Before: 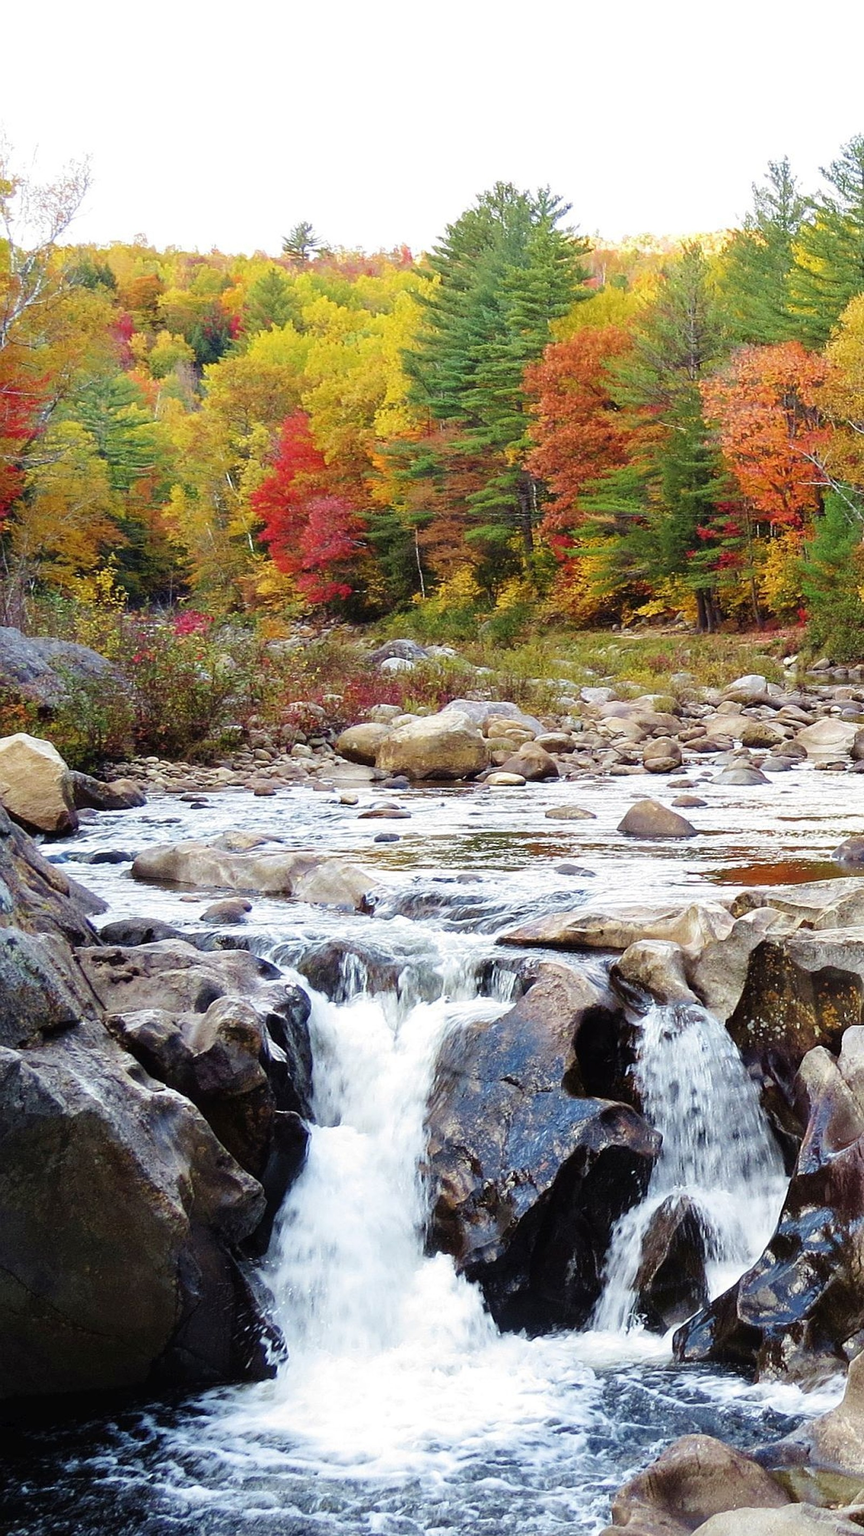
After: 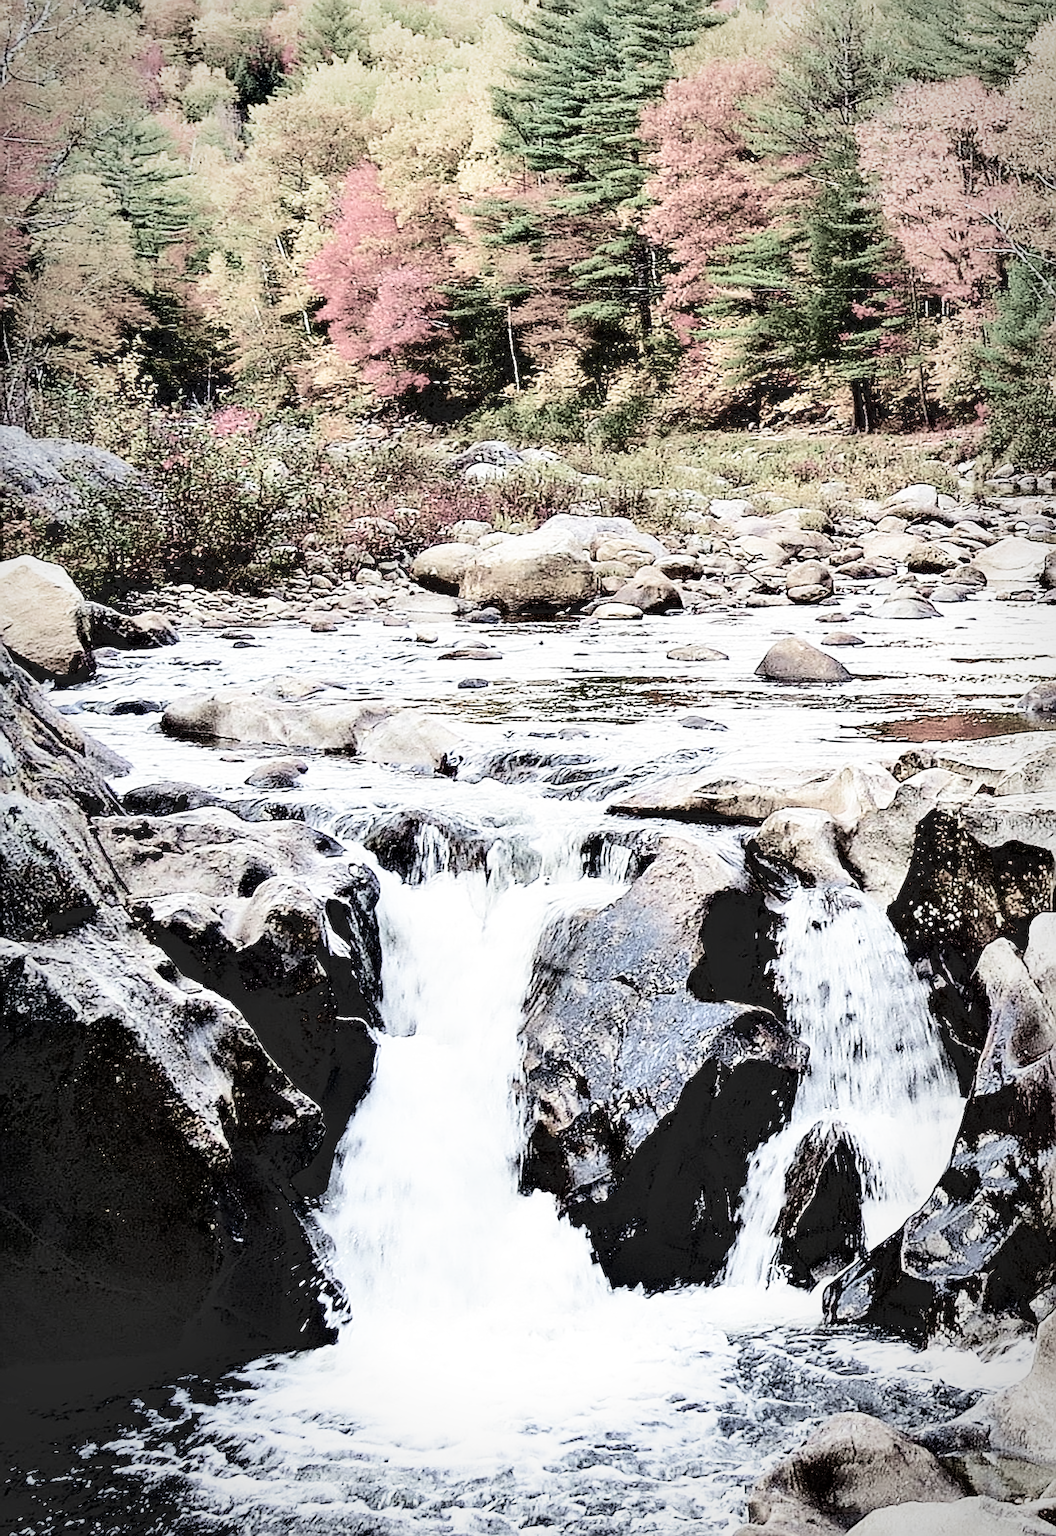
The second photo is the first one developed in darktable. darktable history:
exposure: black level correction 0.035, exposure 0.9 EV, compensate exposure bias true, compensate highlight preservation false
vignetting: brightness -0.403, saturation -0.292, automatic ratio true
crop and rotate: top 18.145%
tone curve: curves: ch0 [(0, 0) (0.004, 0.001) (0.133, 0.112) (0.325, 0.362) (0.832, 0.893) (1, 1)], color space Lab, independent channels, preserve colors none
shadows and highlights: low approximation 0.01, soften with gaussian
sharpen: amount 0.735
filmic rgb: black relative exposure -5.06 EV, white relative exposure 3.95 EV, threshold 3.02 EV, hardness 2.89, contrast 1.393, highlights saturation mix -30.27%, color science v4 (2020), contrast in shadows soft, contrast in highlights soft, enable highlight reconstruction true
